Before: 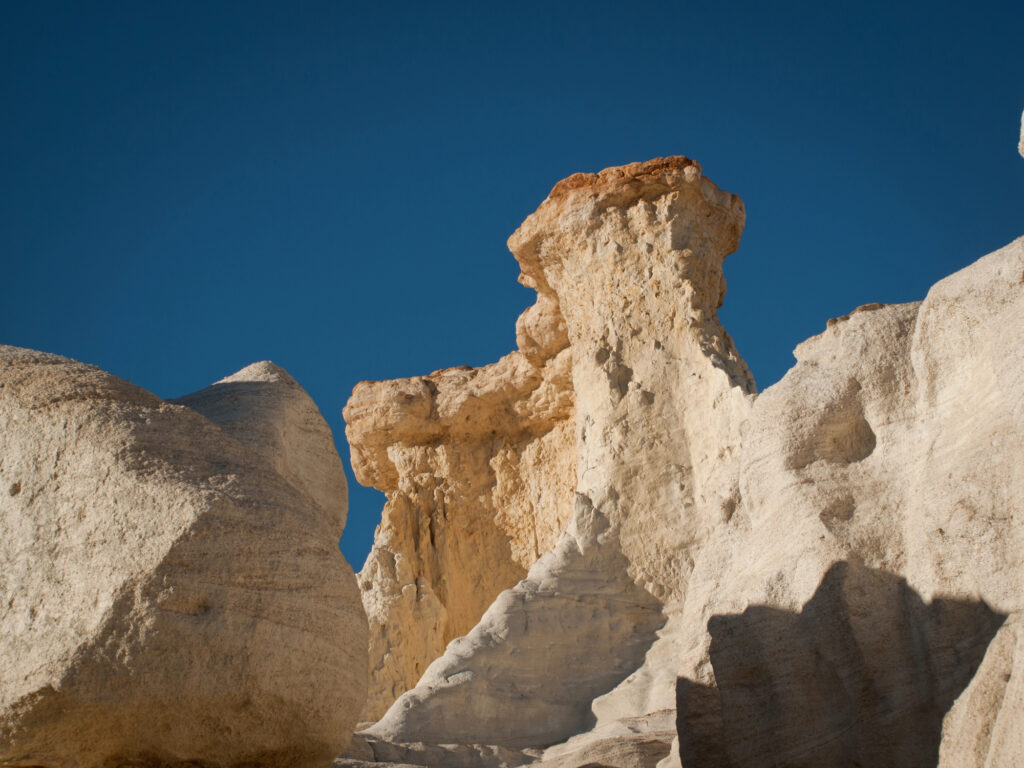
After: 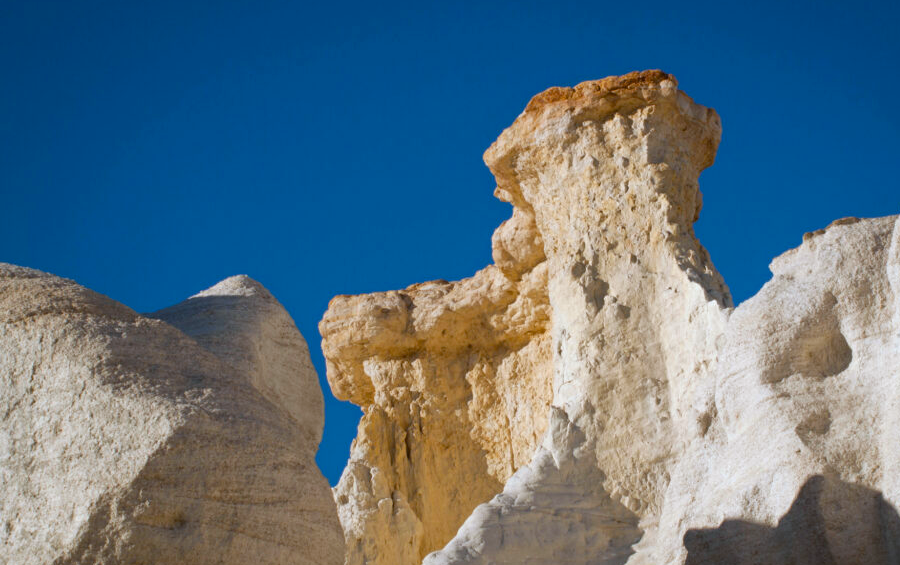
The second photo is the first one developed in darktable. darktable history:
color balance rgb: perceptual saturation grading › global saturation 25%, global vibrance 10%
crop and rotate: left 2.425%, top 11.305%, right 9.6%, bottom 15.08%
white balance: red 0.931, blue 1.11
exposure: exposure 0.2 EV, compensate highlight preservation false
